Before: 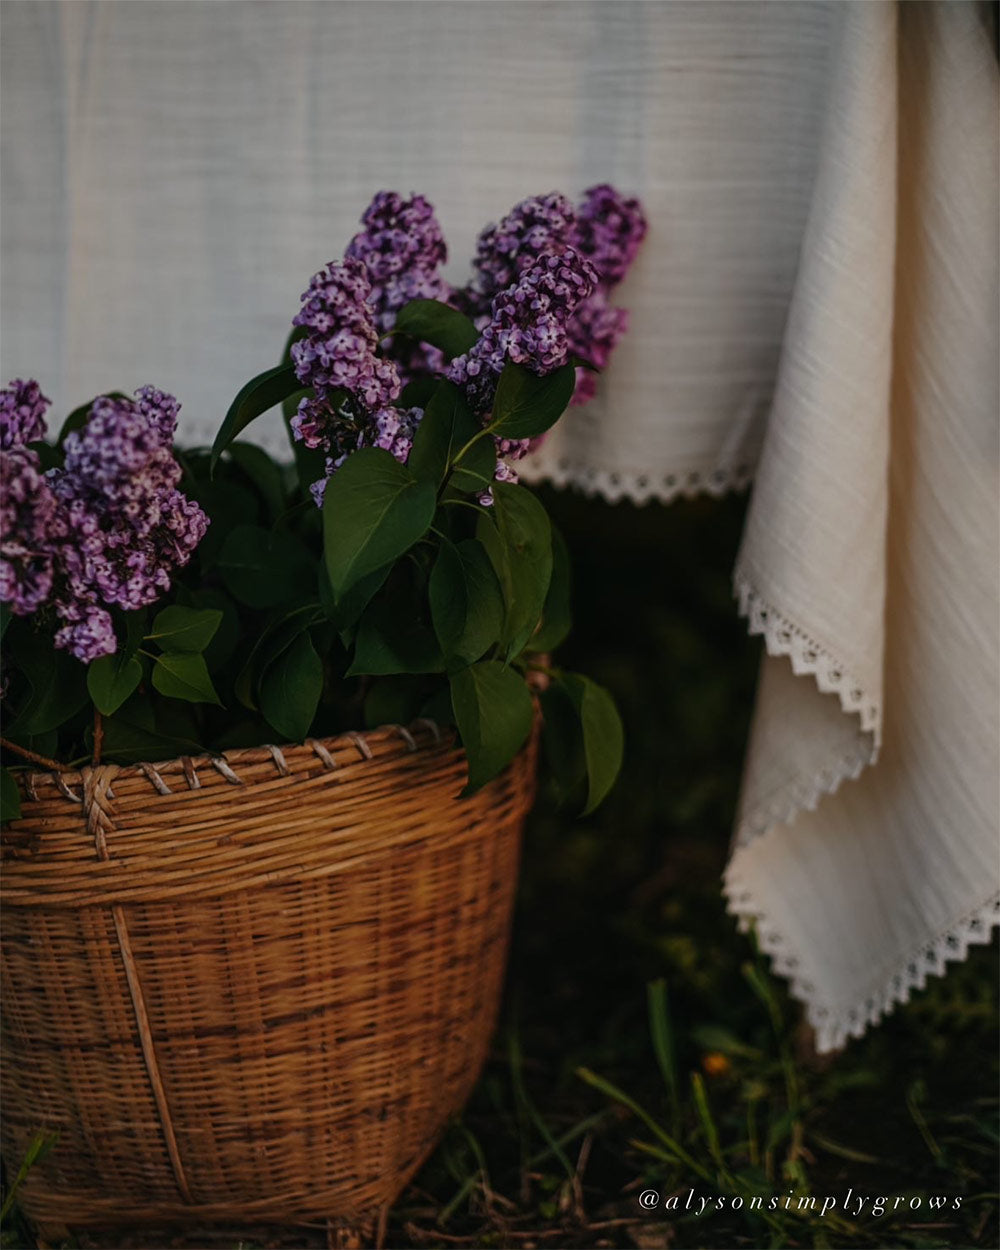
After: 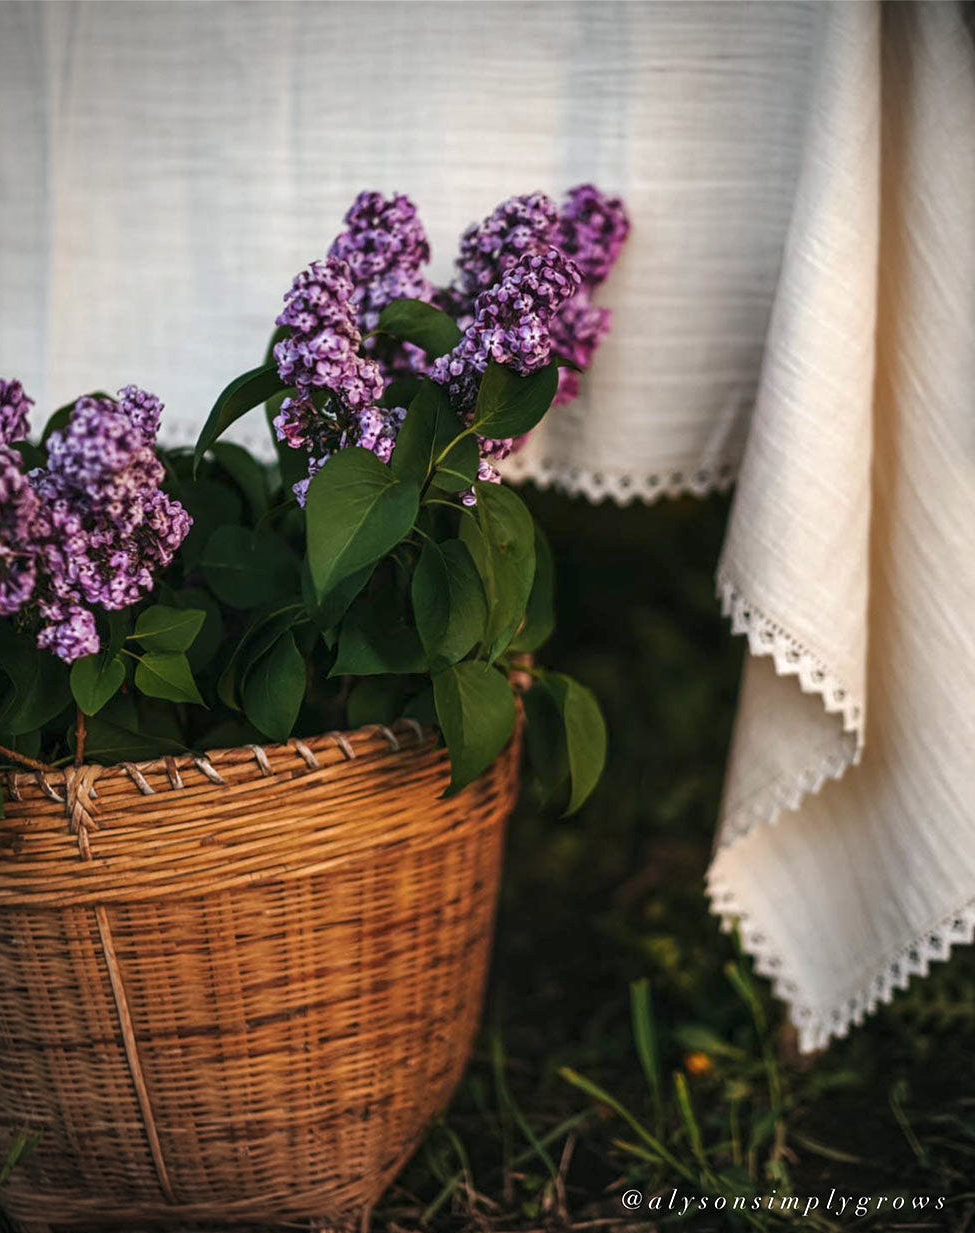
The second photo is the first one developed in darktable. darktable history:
crop and rotate: left 1.774%, right 0.633%, bottom 1.28%
local contrast: highlights 100%, shadows 100%, detail 120%, midtone range 0.2
vignetting: on, module defaults
exposure: black level correction 0, exposure 1.2 EV, compensate exposure bias true, compensate highlight preservation false
